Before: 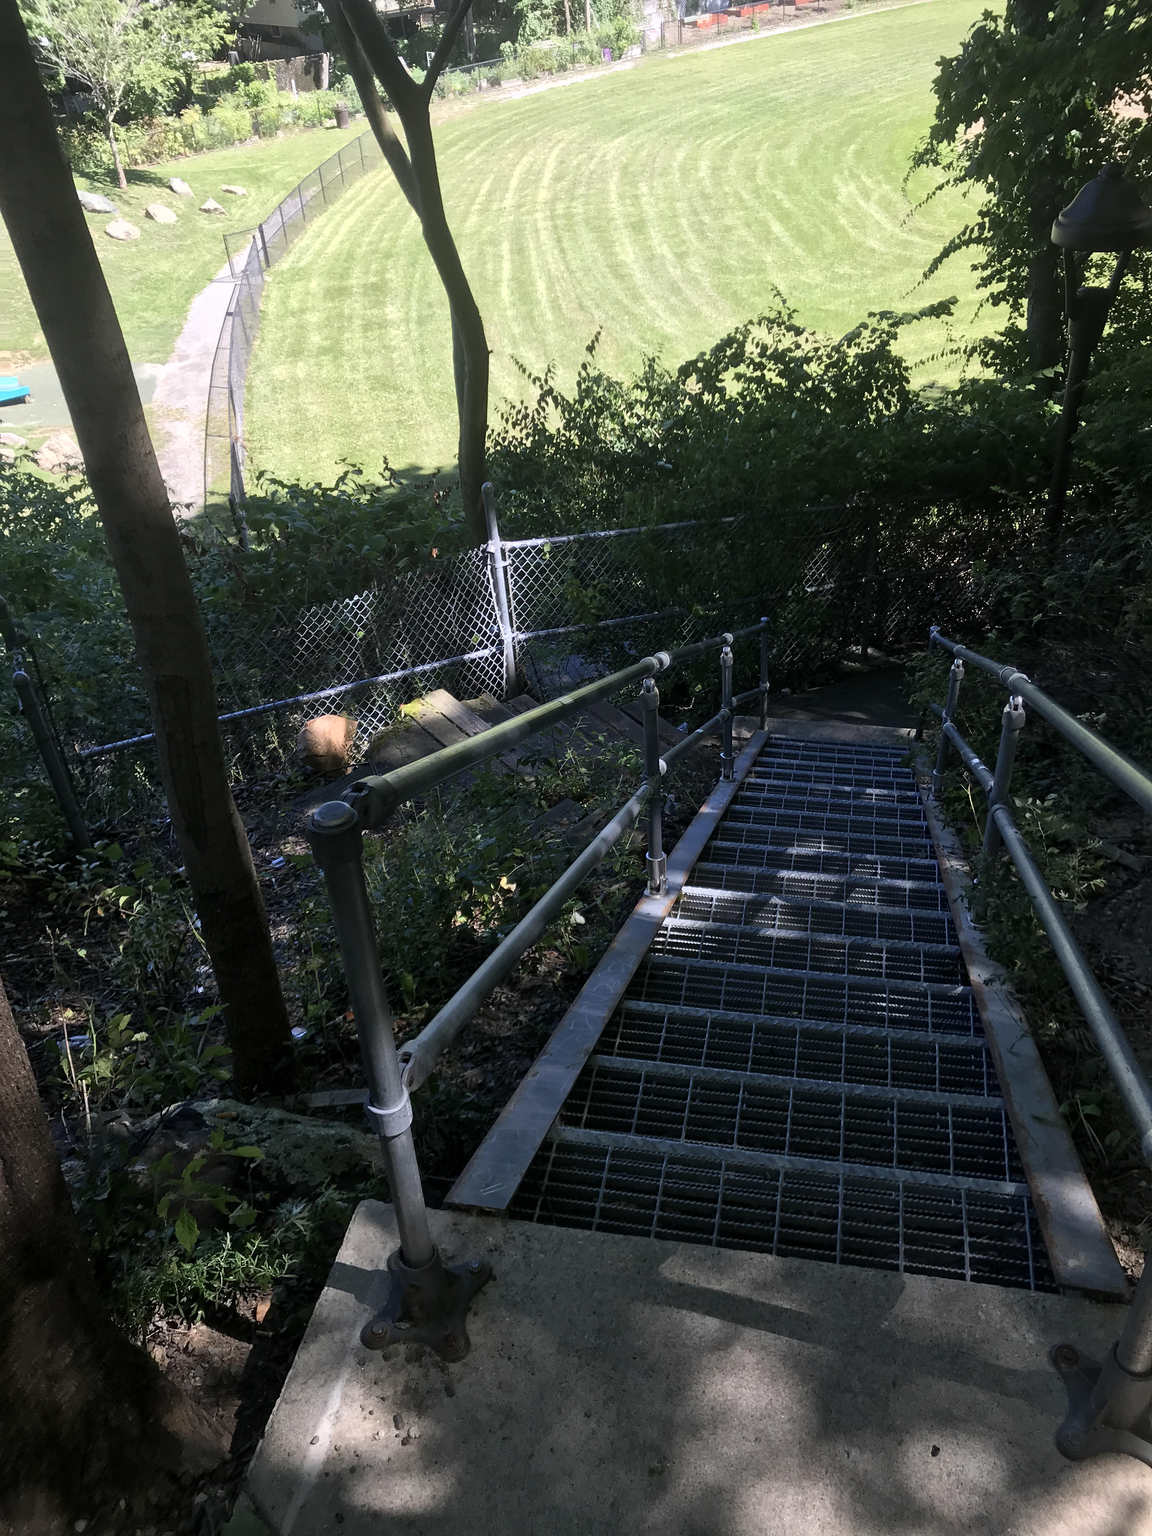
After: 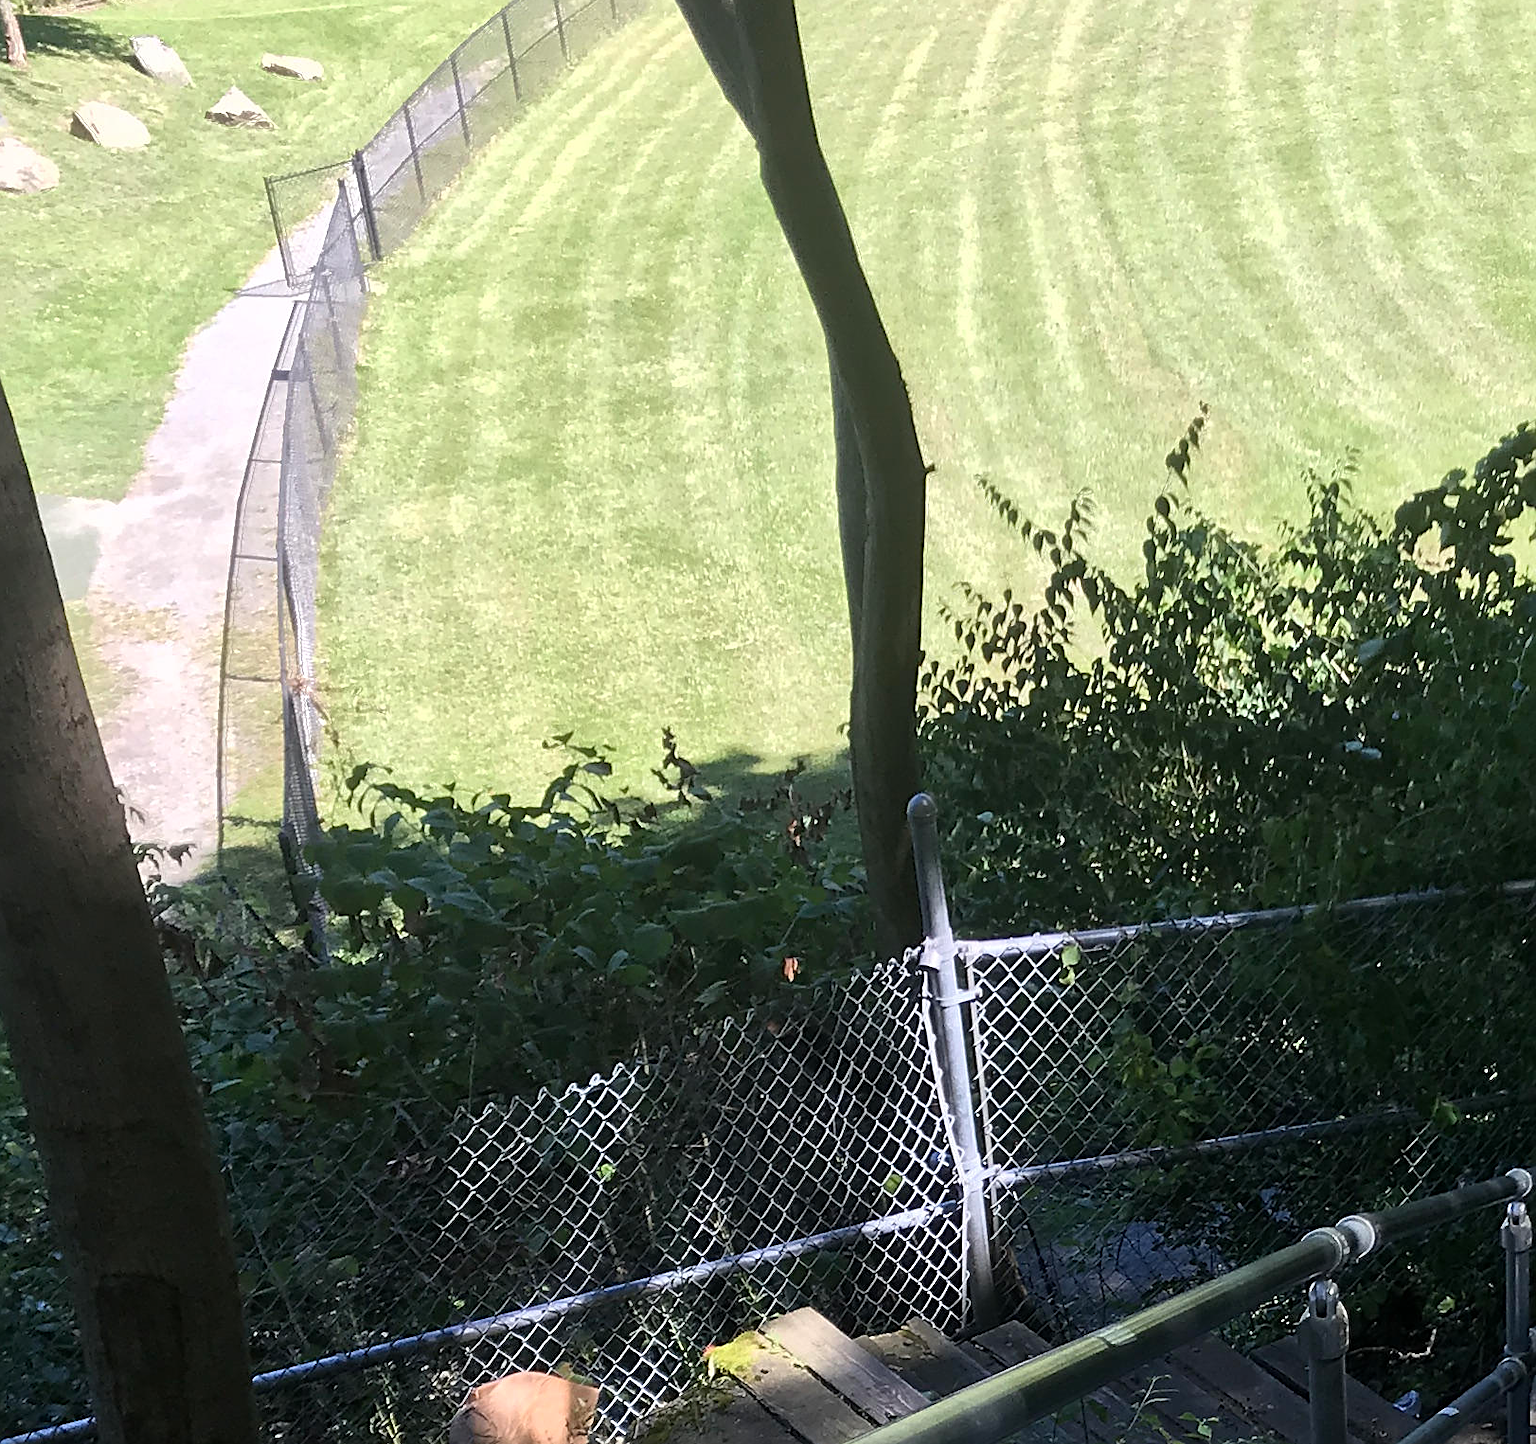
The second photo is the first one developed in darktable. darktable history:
crop: left 10.121%, top 10.631%, right 36.218%, bottom 51.526%
sharpen: on, module defaults
